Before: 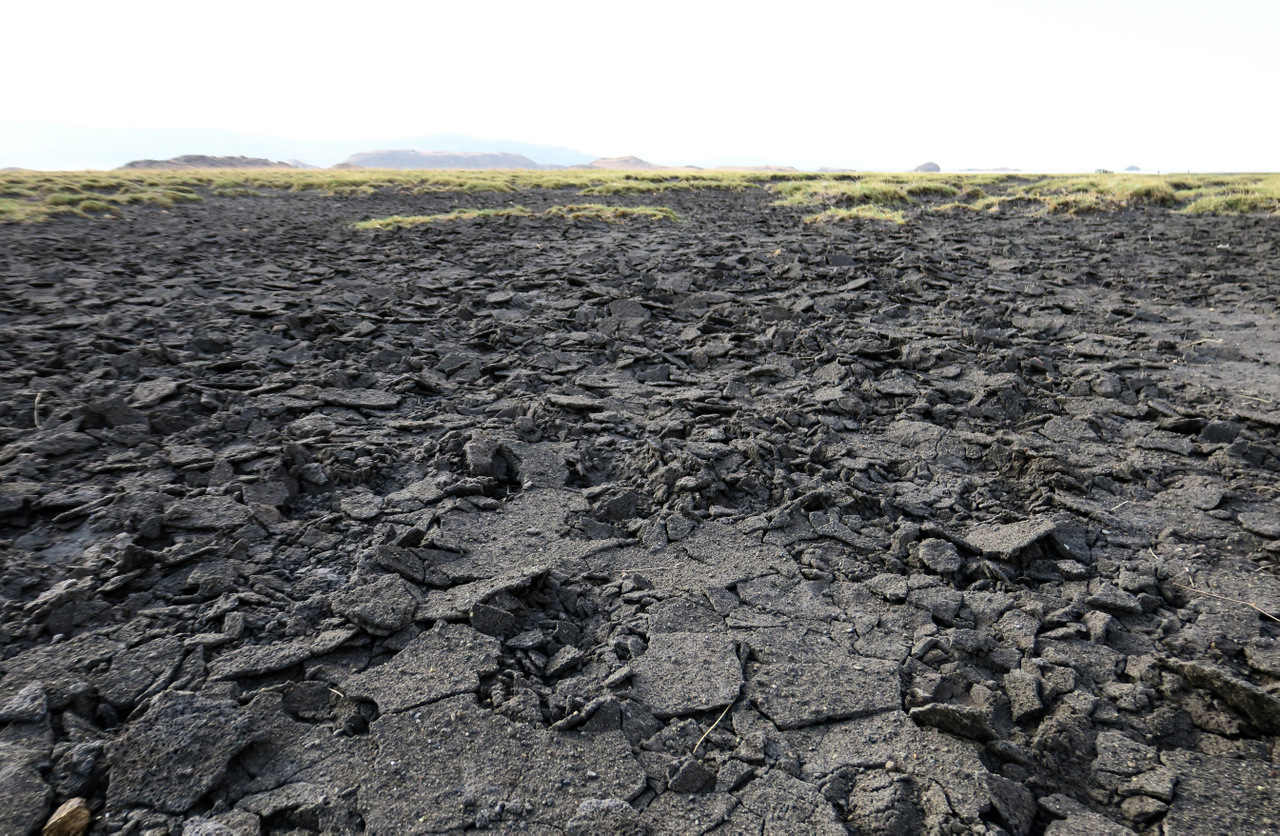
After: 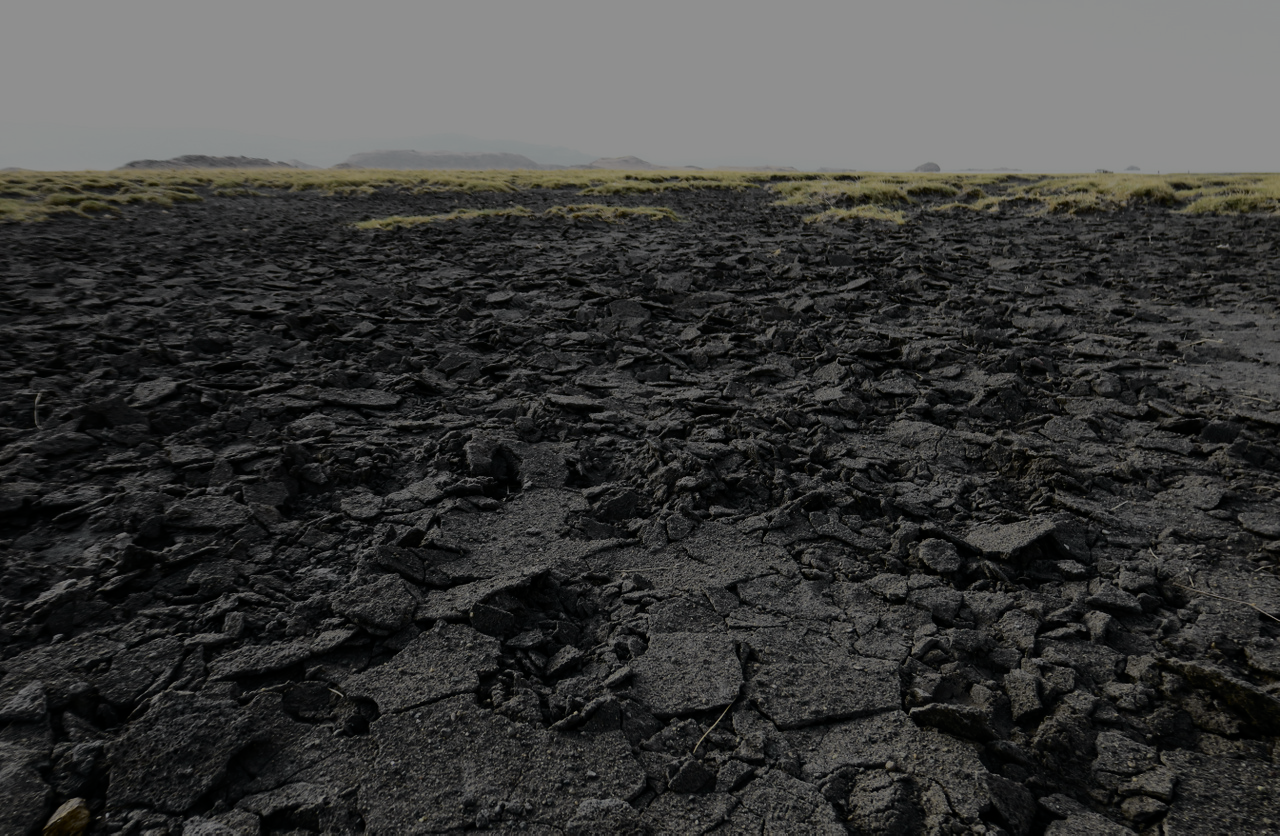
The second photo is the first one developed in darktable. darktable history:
color balance rgb: perceptual brilliance grading › global brilliance -48.39%
tone curve: curves: ch0 [(0, 0) (0.136, 0.084) (0.346, 0.366) (0.489, 0.559) (0.66, 0.748) (0.849, 0.902) (1, 0.974)]; ch1 [(0, 0) (0.353, 0.344) (0.45, 0.46) (0.498, 0.498) (0.521, 0.512) (0.563, 0.559) (0.592, 0.605) (0.641, 0.673) (1, 1)]; ch2 [(0, 0) (0.333, 0.346) (0.375, 0.375) (0.424, 0.43) (0.476, 0.492) (0.502, 0.502) (0.524, 0.531) (0.579, 0.61) (0.612, 0.644) (0.641, 0.722) (1, 1)], color space Lab, independent channels, preserve colors none
